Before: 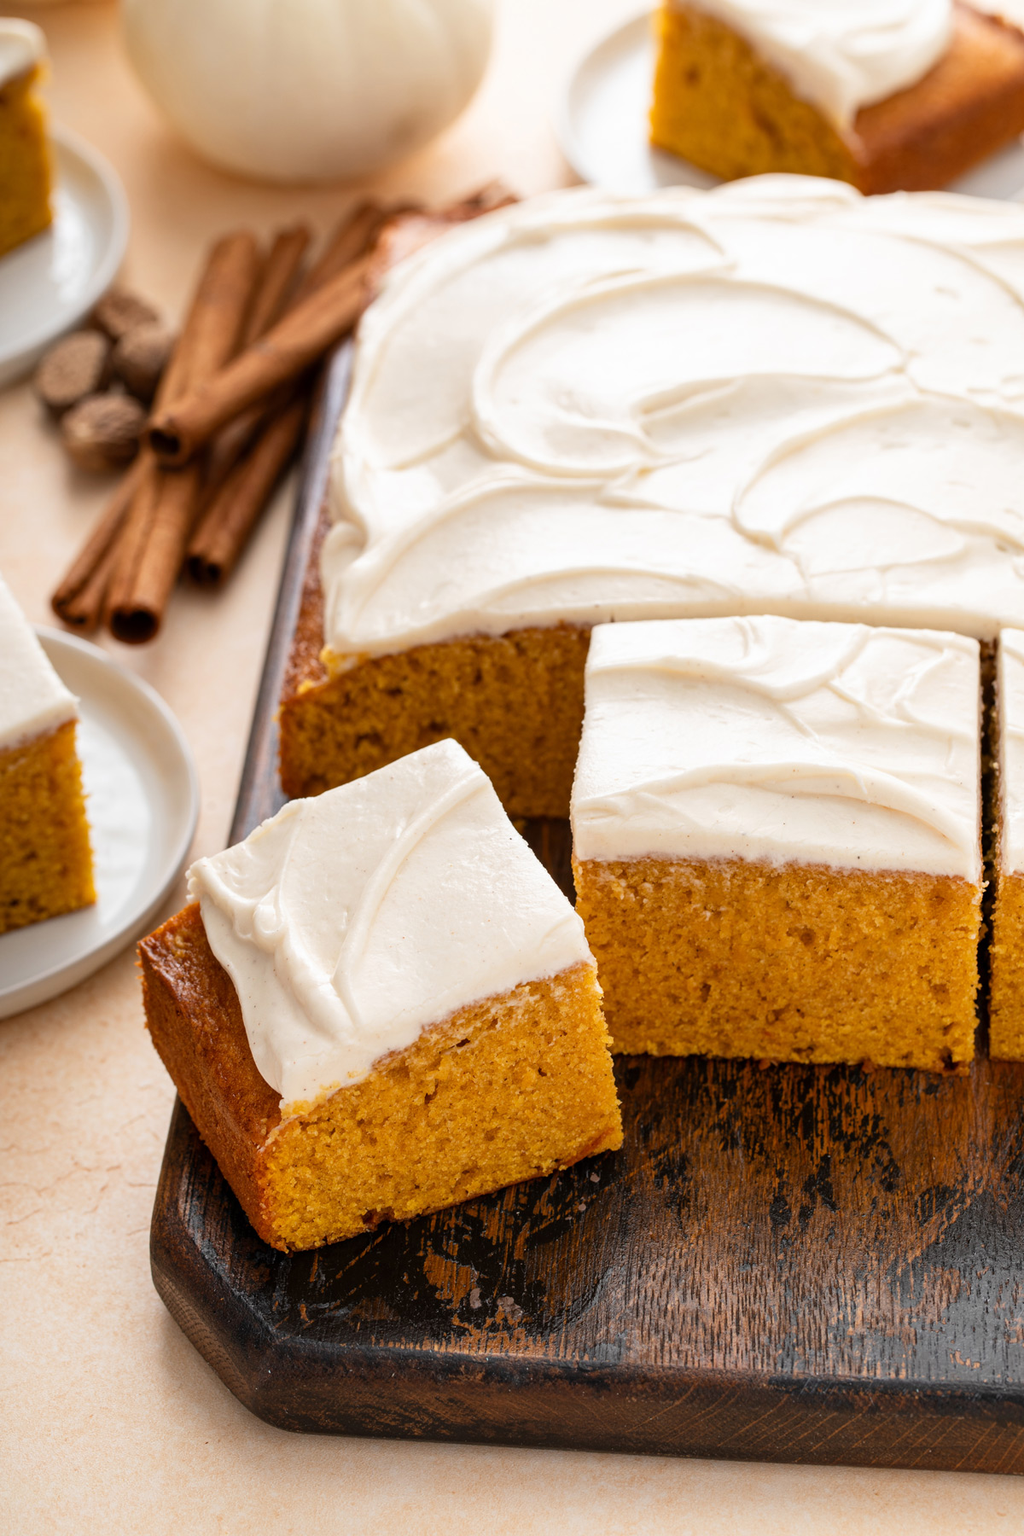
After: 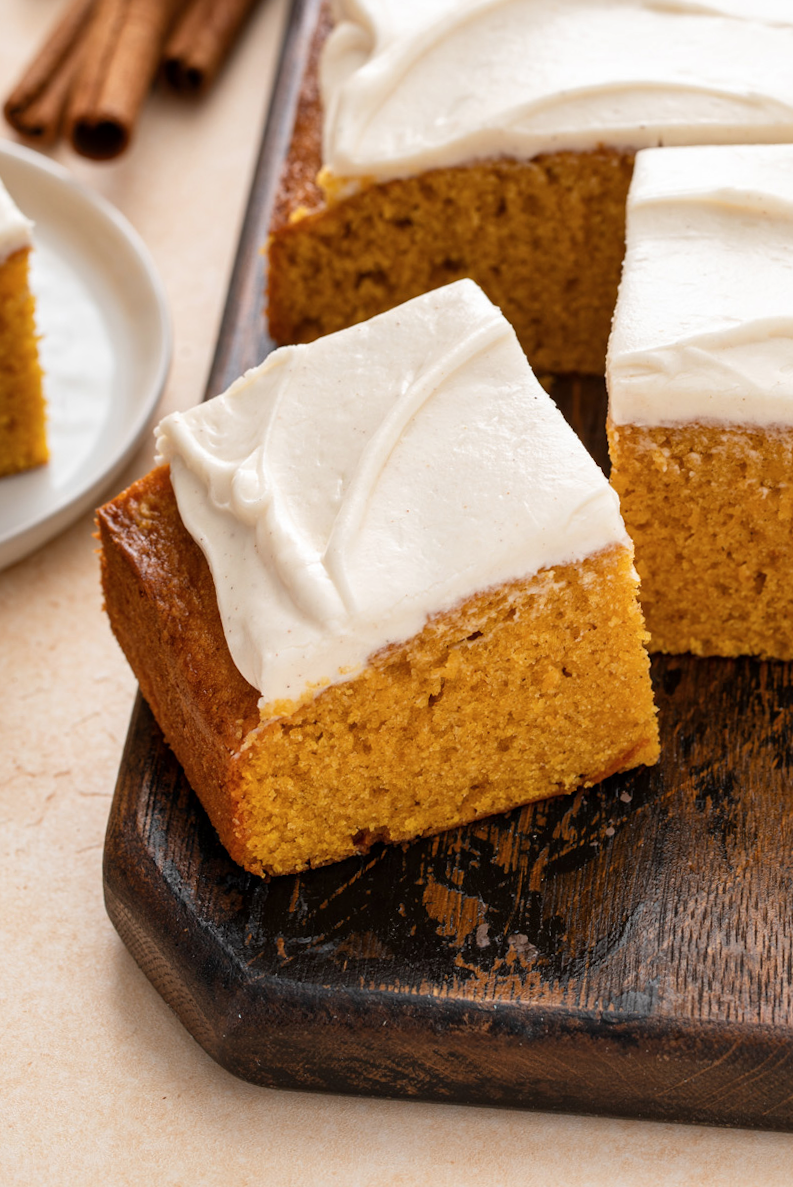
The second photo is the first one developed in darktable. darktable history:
contrast brightness saturation: saturation -0.051
tone equalizer: on, module defaults
crop and rotate: angle -1.22°, left 3.738%, top 31.956%, right 28.04%
local contrast: mode bilateral grid, contrast 10, coarseness 24, detail 115%, midtone range 0.2
